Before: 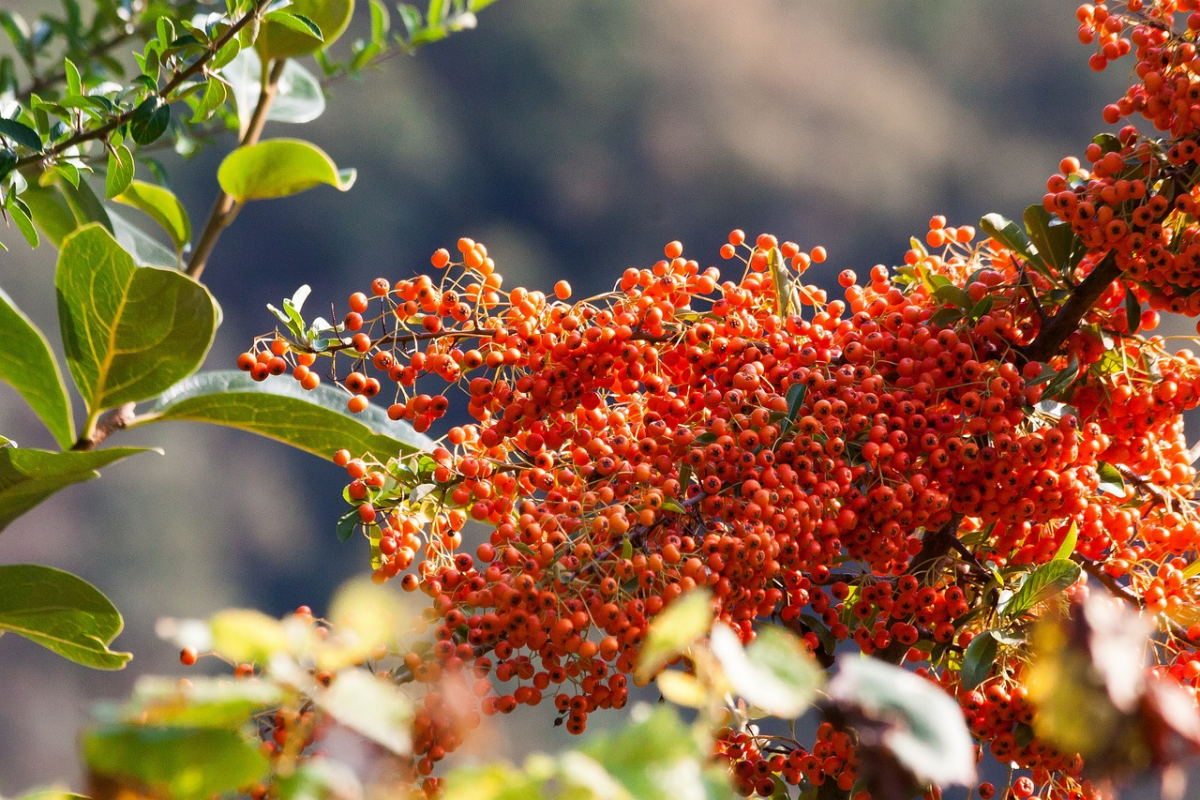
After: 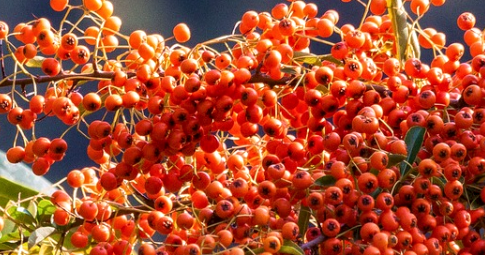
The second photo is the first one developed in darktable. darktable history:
velvia: on, module defaults
crop: left 31.751%, top 32.172%, right 27.8%, bottom 35.83%
local contrast: on, module defaults
